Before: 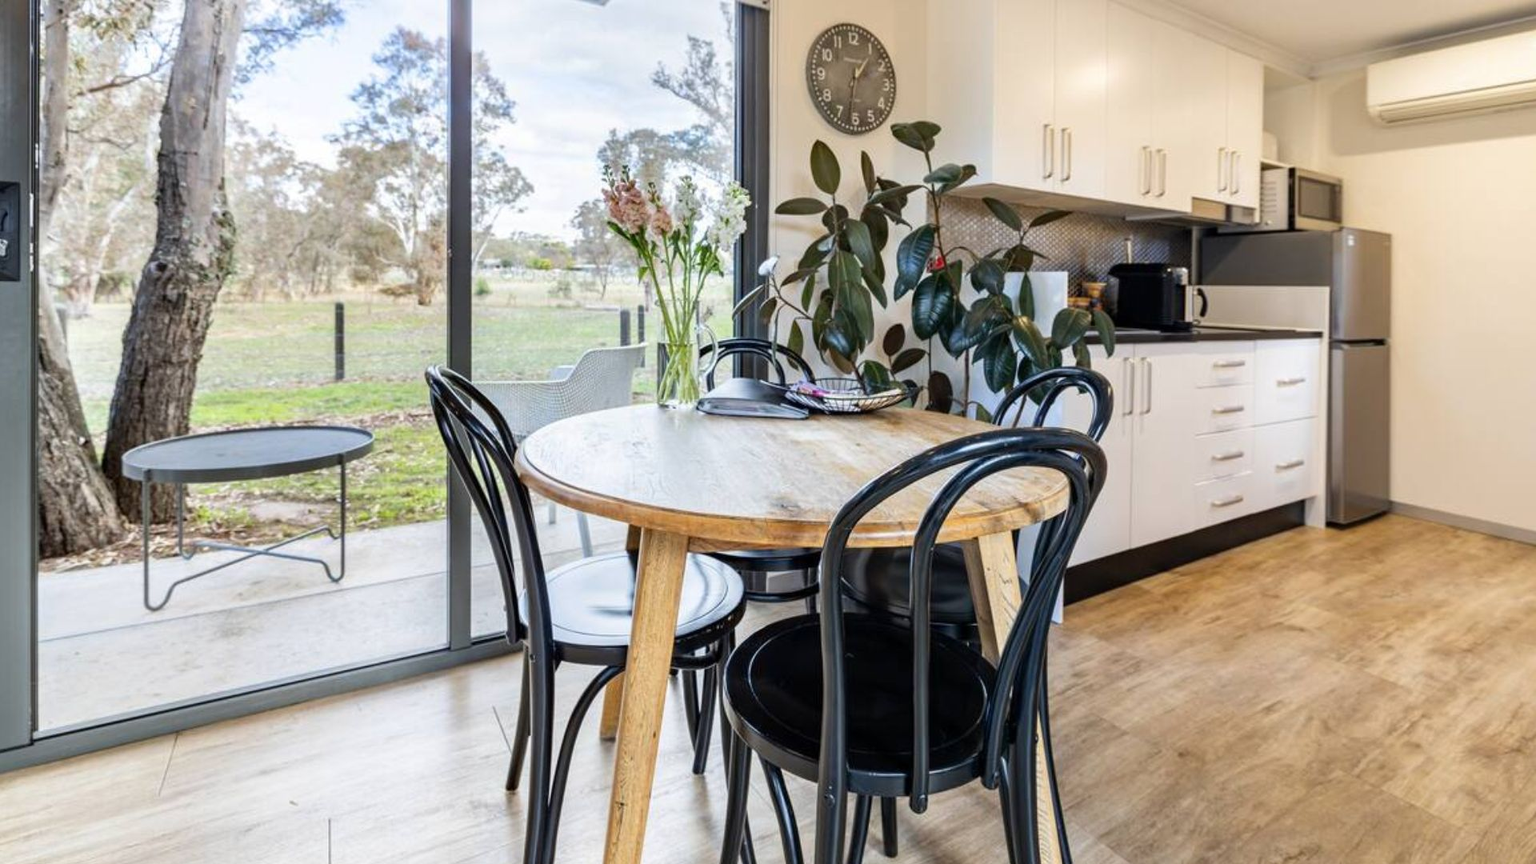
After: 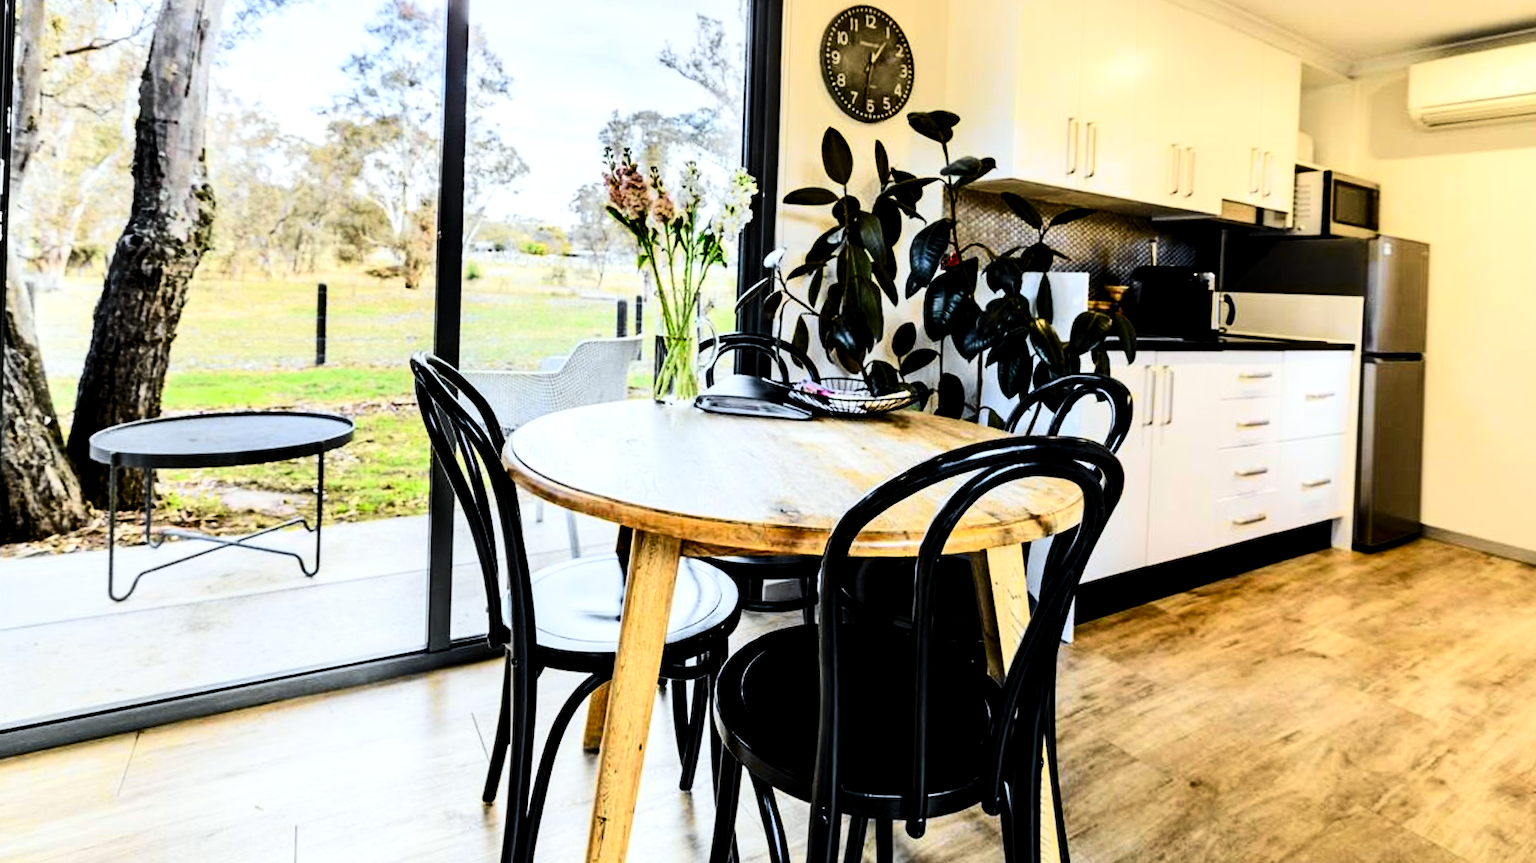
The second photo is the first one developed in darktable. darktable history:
levels: levels [0.062, 0.494, 0.925]
contrast brightness saturation: contrast 0.24, brightness -0.222, saturation 0.145
tone curve: curves: ch0 [(0, 0.03) (0.113, 0.087) (0.207, 0.184) (0.515, 0.612) (0.712, 0.793) (1, 0.946)]; ch1 [(0, 0) (0.172, 0.123) (0.317, 0.279) (0.414, 0.382) (0.476, 0.479) (0.505, 0.498) (0.534, 0.534) (0.621, 0.65) (0.709, 0.764) (1, 1)]; ch2 [(0, 0) (0.411, 0.424) (0.505, 0.505) (0.521, 0.524) (0.537, 0.57) (0.65, 0.699) (1, 1)], color space Lab, independent channels, preserve colors none
sharpen: radius 2.918, amount 0.879, threshold 47.344
crop and rotate: angle -1.67°
